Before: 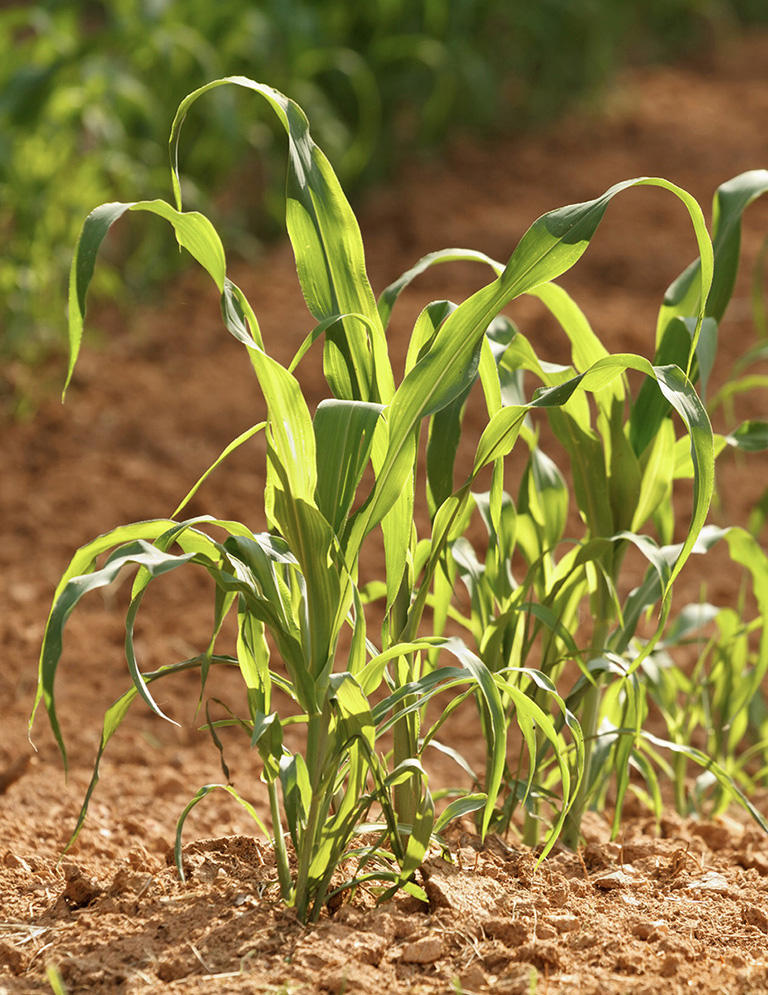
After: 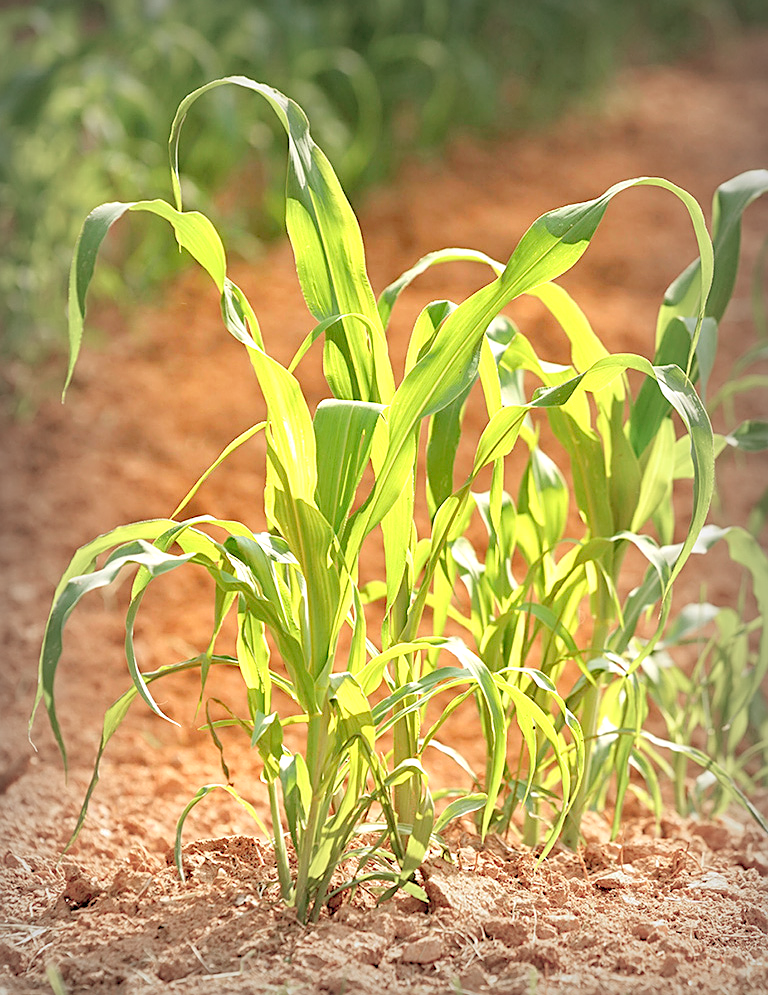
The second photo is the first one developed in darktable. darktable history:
levels: levels [0.008, 0.318, 0.836]
vignetting: fall-off start 52.54%, automatic ratio true, width/height ratio 1.316, shape 0.223
sharpen: on, module defaults
